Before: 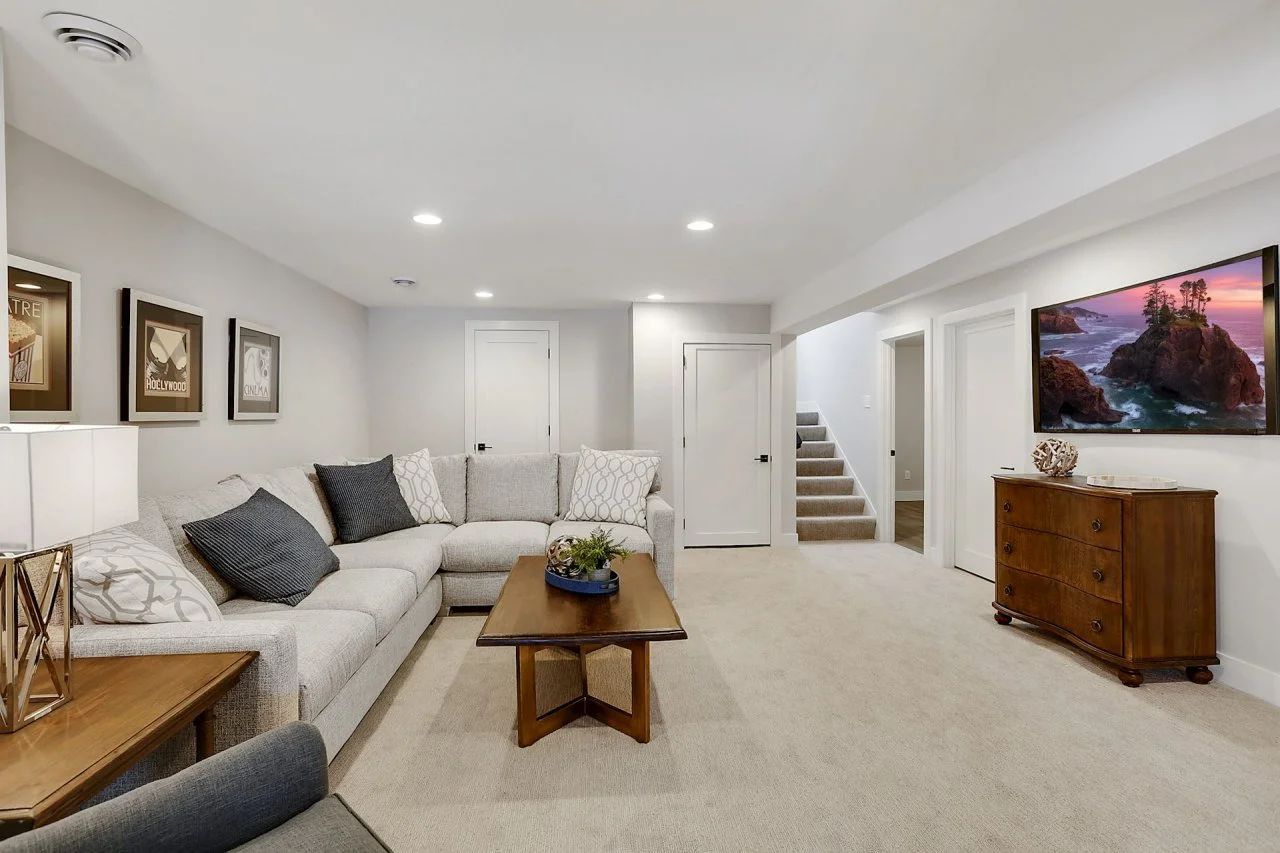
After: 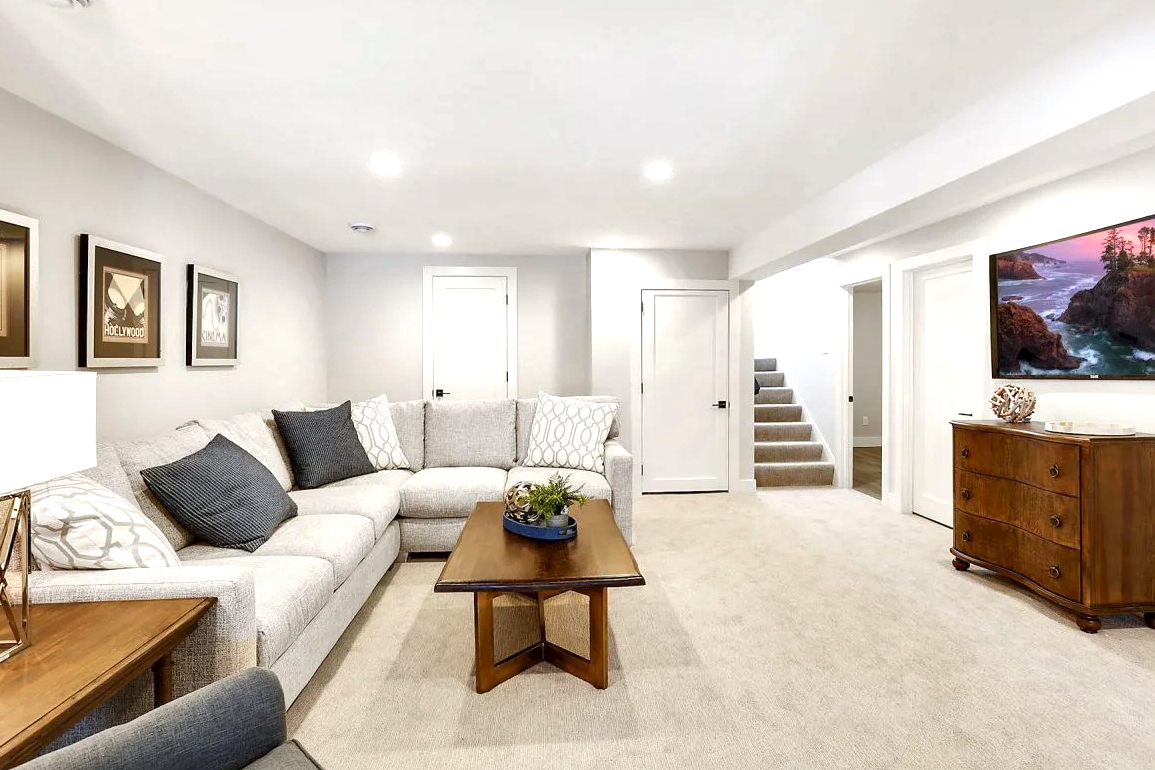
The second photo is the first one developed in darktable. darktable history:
exposure: black level correction 0, exposure 0.7 EV, compensate exposure bias true, compensate highlight preservation false
local contrast: mode bilateral grid, contrast 20, coarseness 50, detail 130%, midtone range 0.2
crop: left 3.305%, top 6.436%, right 6.389%, bottom 3.258%
